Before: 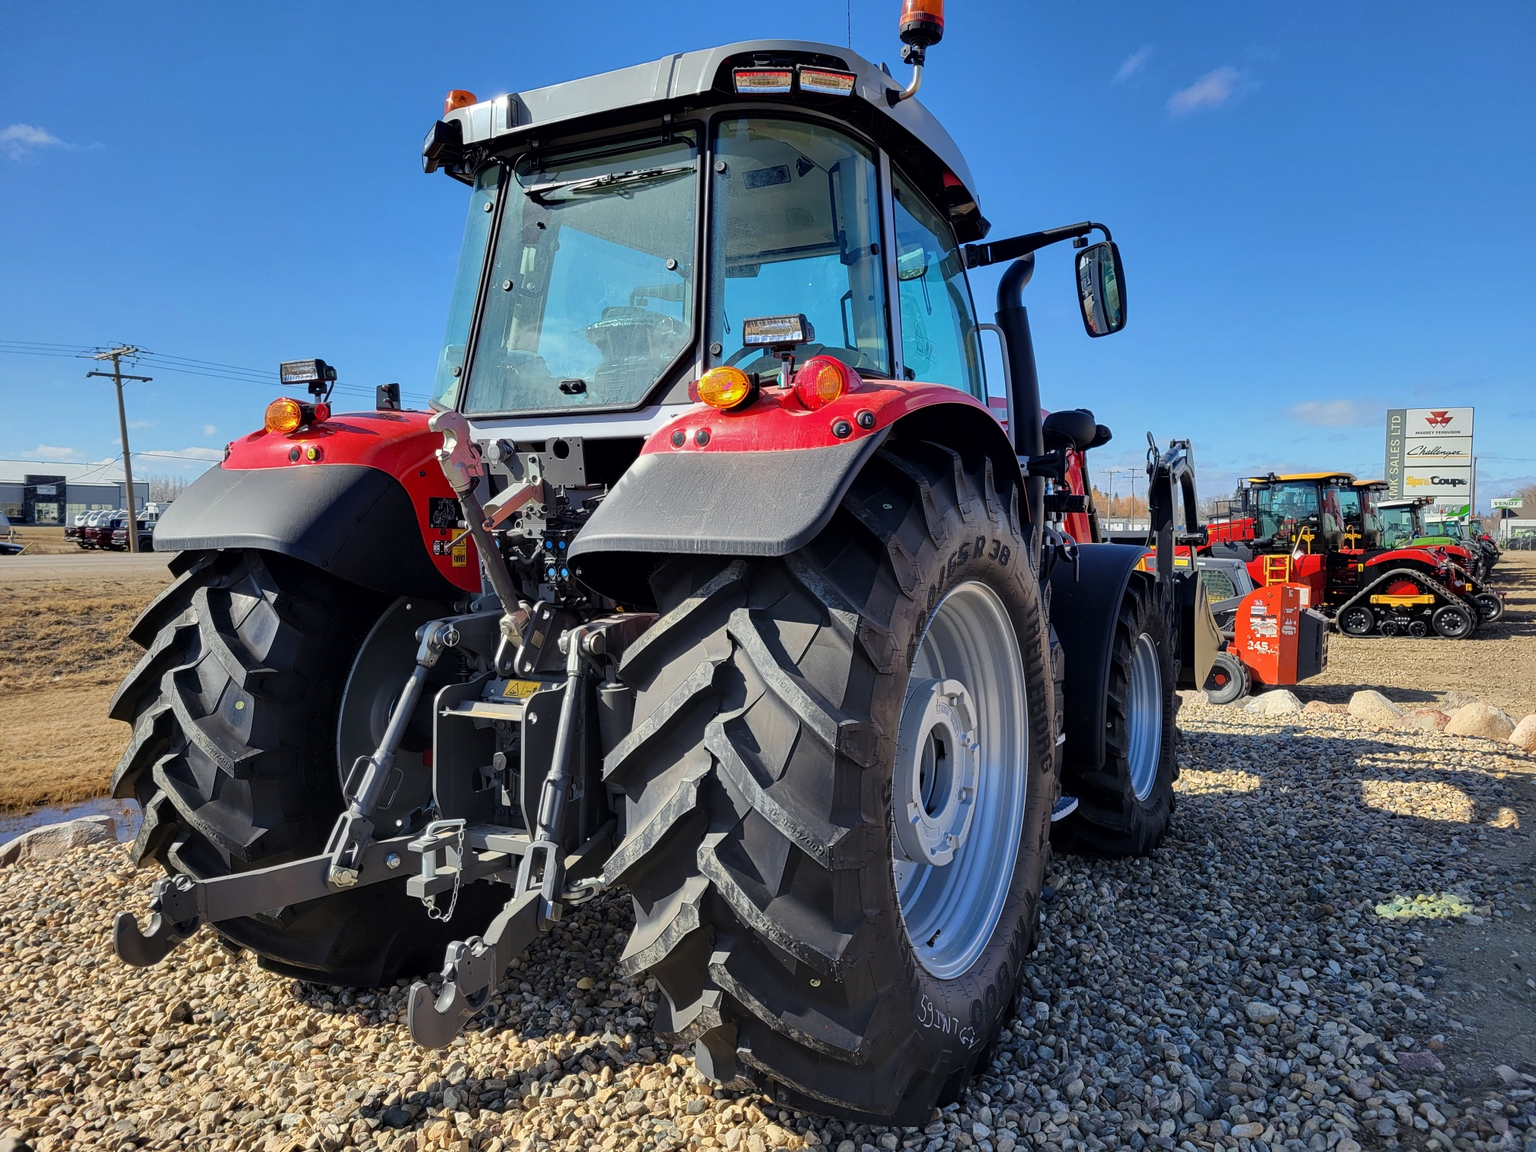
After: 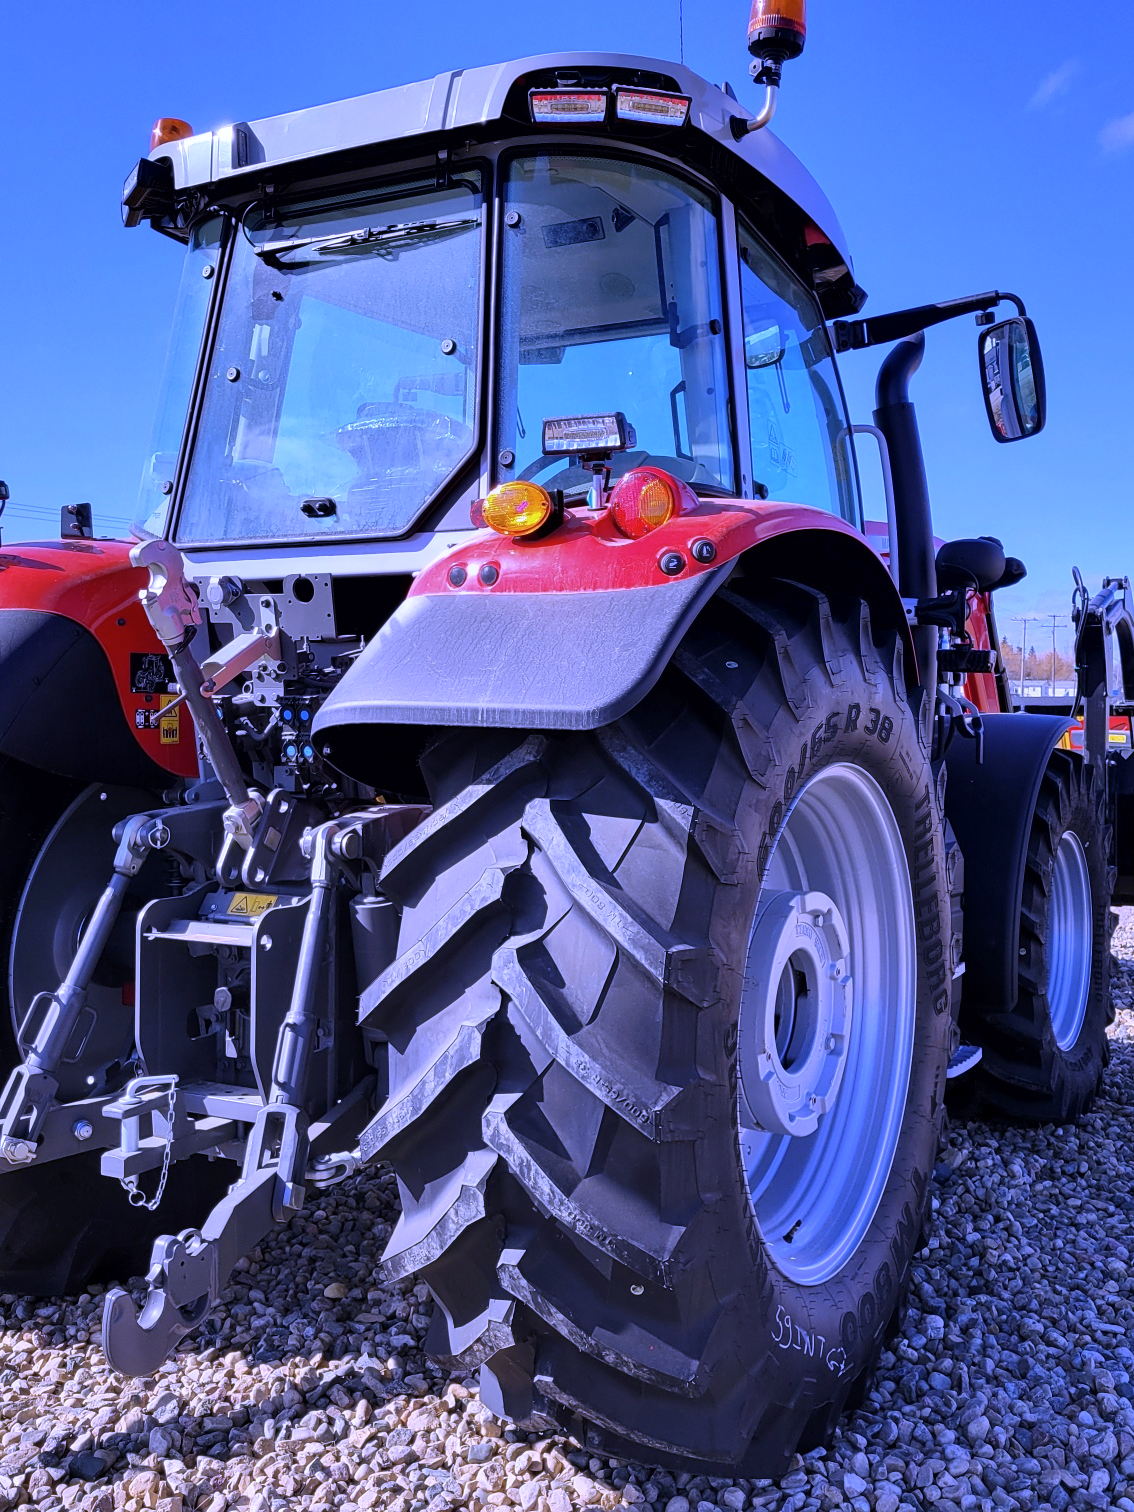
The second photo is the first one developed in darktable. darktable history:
crop: left 21.496%, right 22.254%
contrast brightness saturation: saturation -0.05
white balance: red 0.98, blue 1.61
